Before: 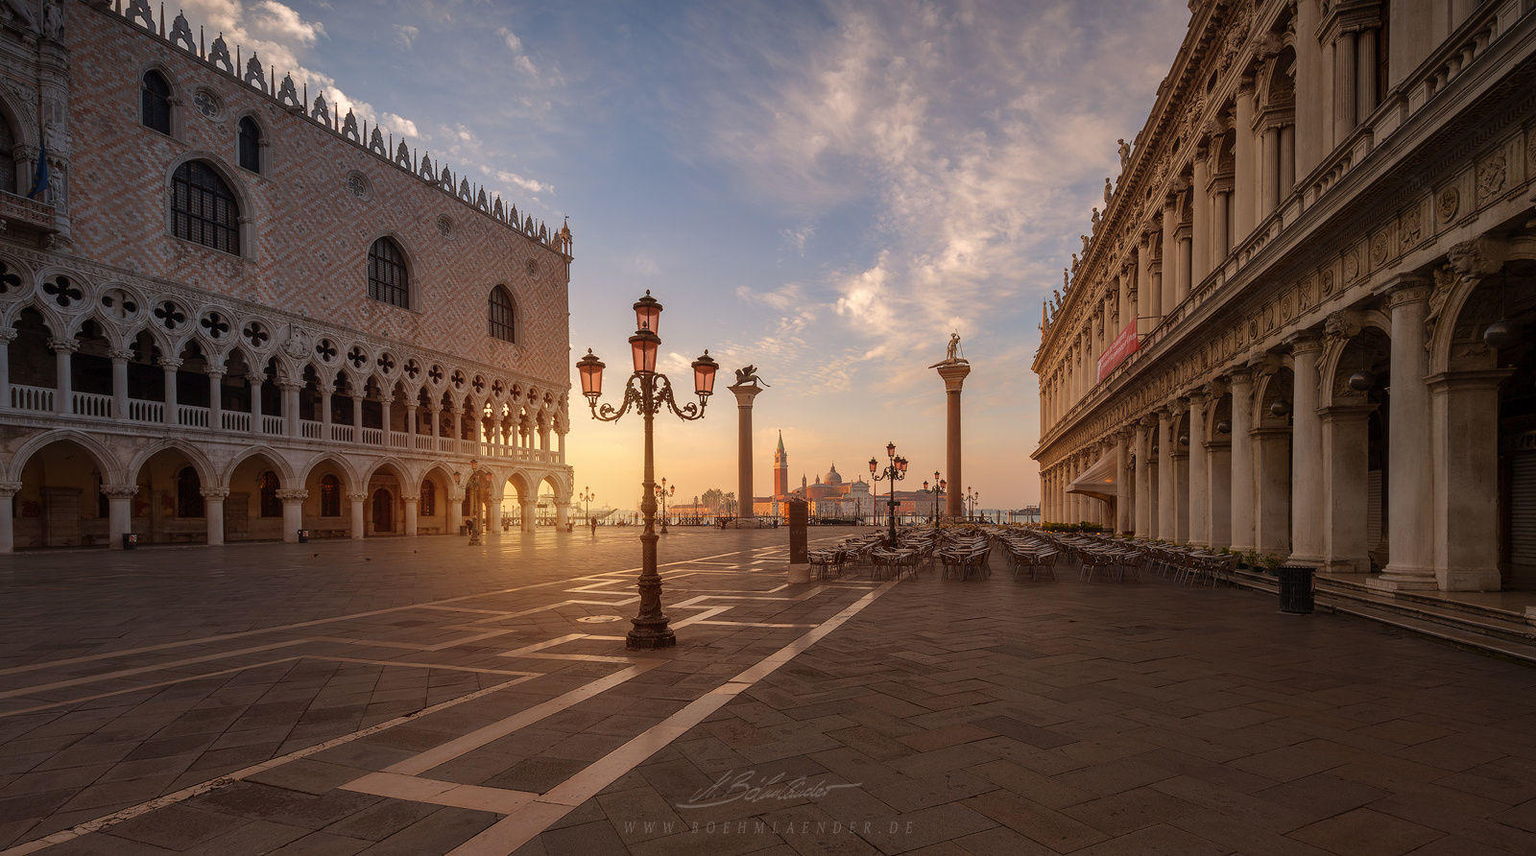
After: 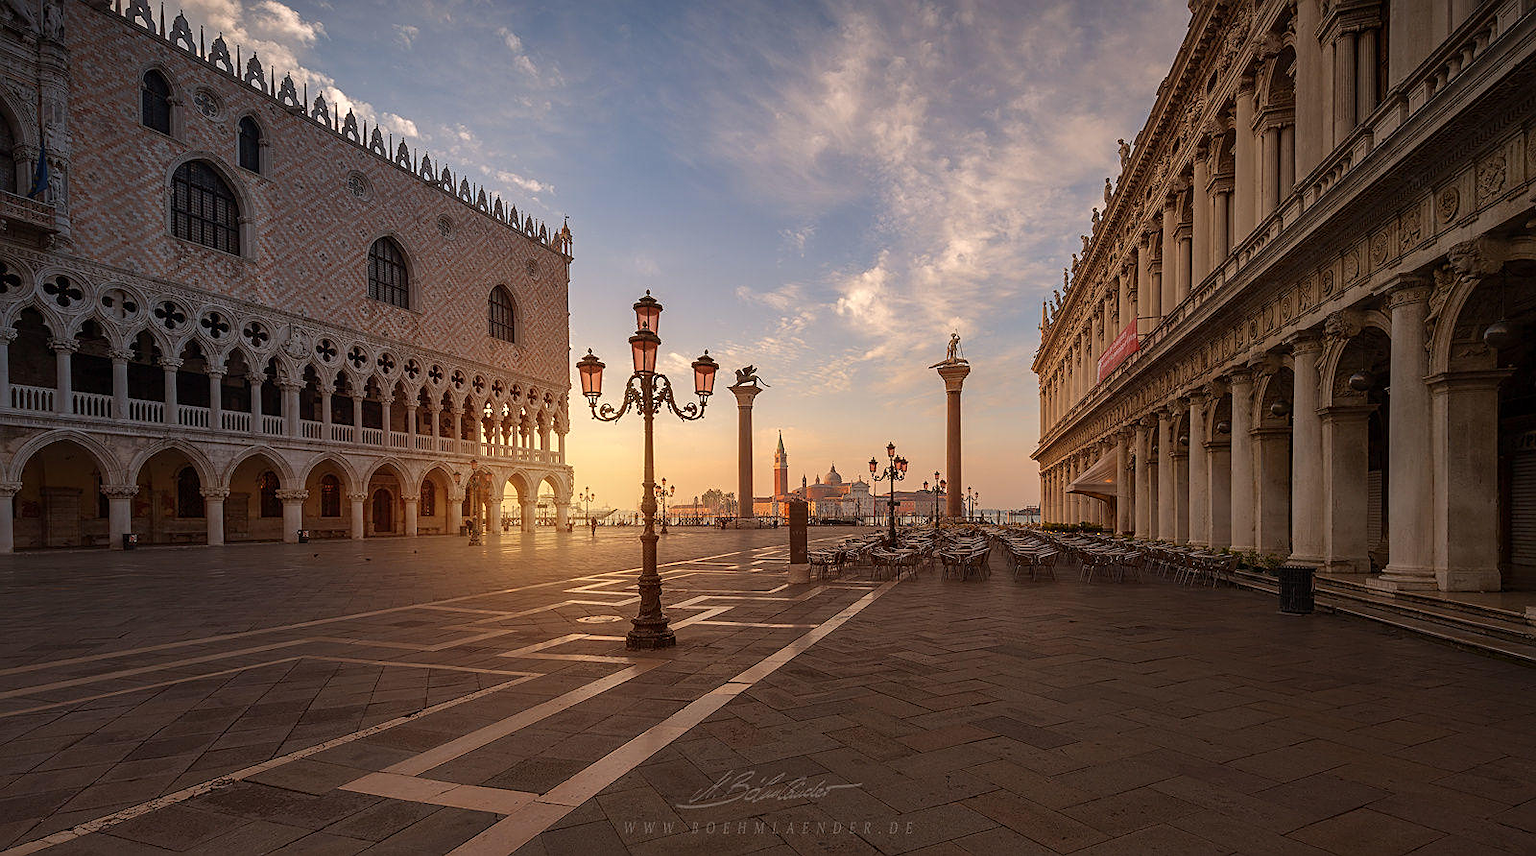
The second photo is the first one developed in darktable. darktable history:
sharpen: on, module defaults
contrast brightness saturation: contrast 0.05
